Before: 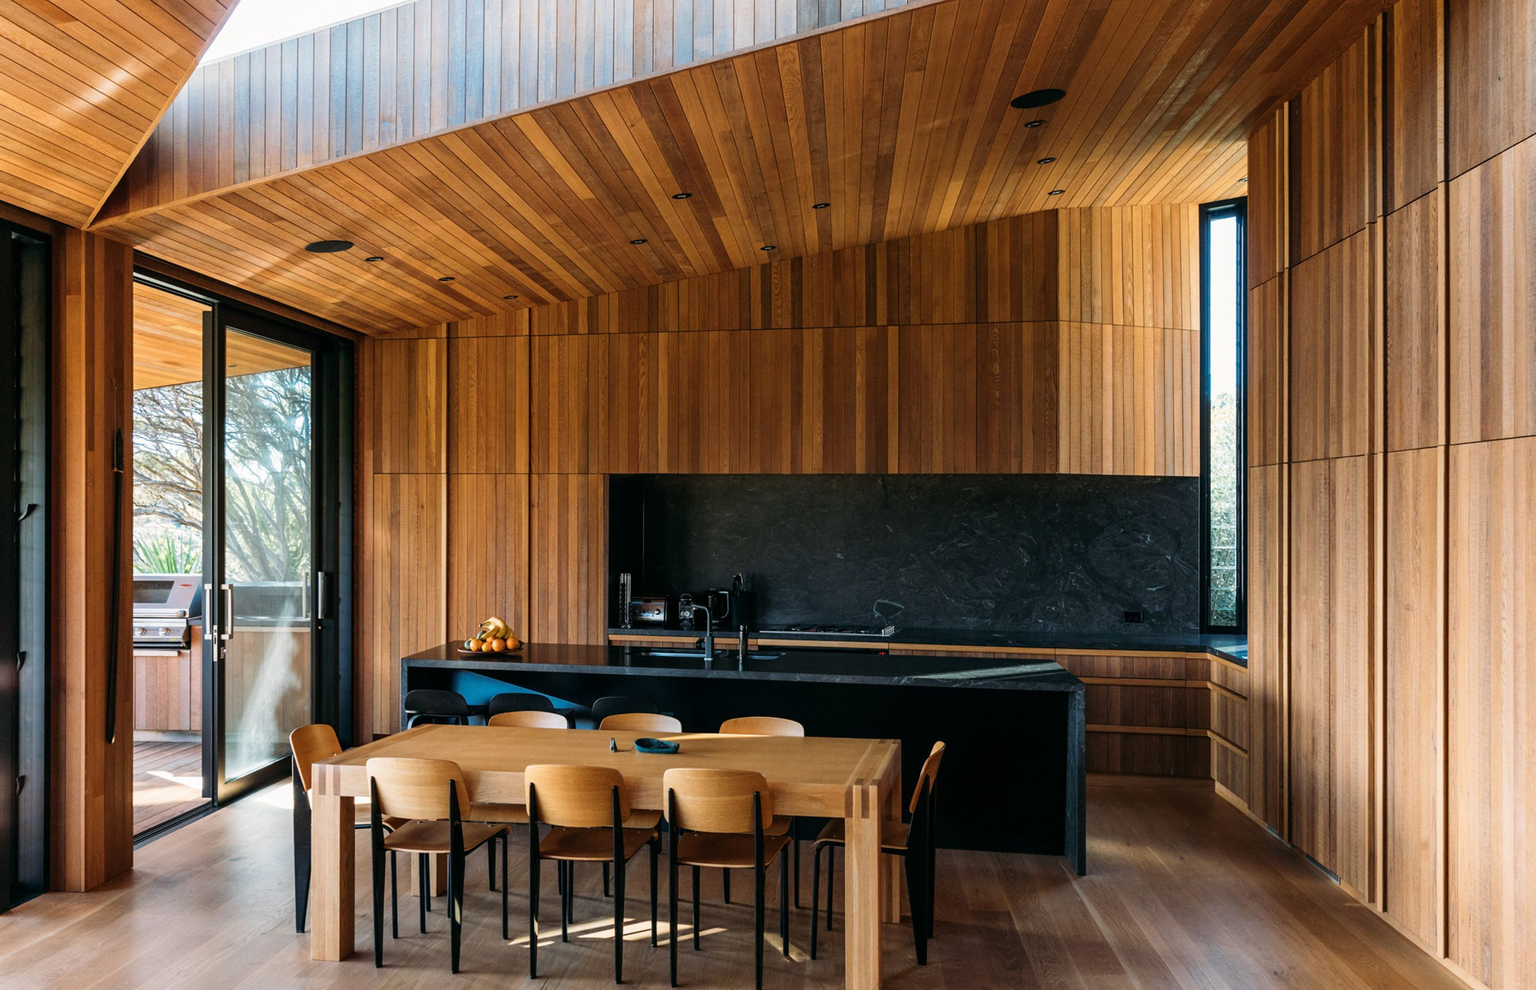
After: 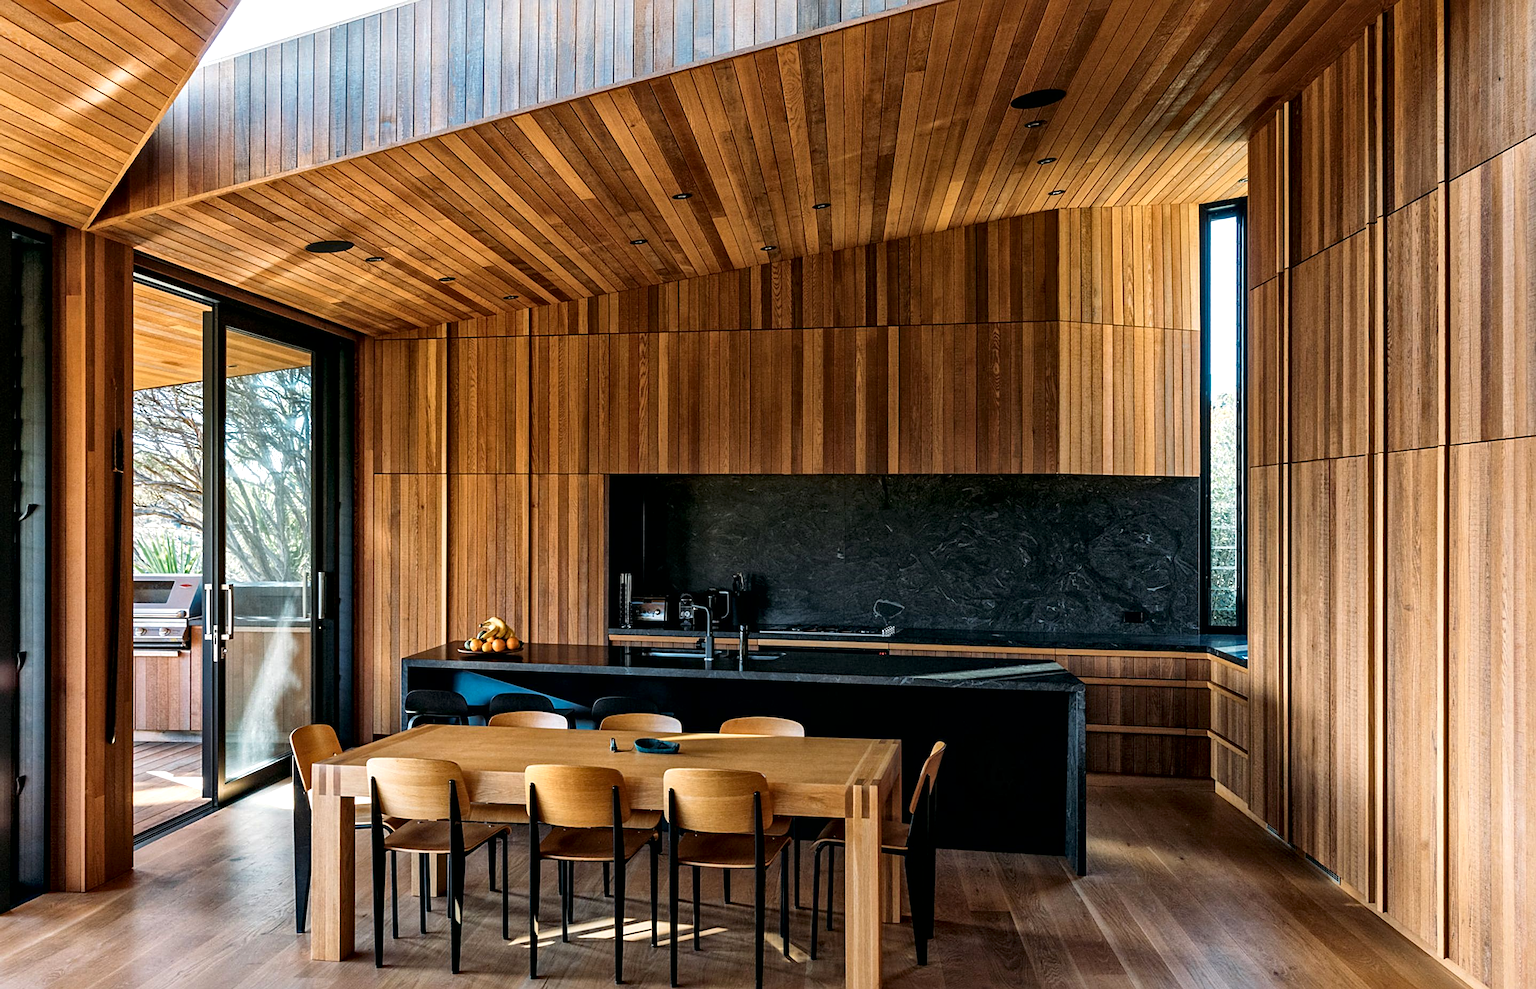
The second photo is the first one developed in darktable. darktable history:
haze removal: compatibility mode true, adaptive false
sharpen: amount 0.493
local contrast: mode bilateral grid, contrast 19, coarseness 50, detail 178%, midtone range 0.2
